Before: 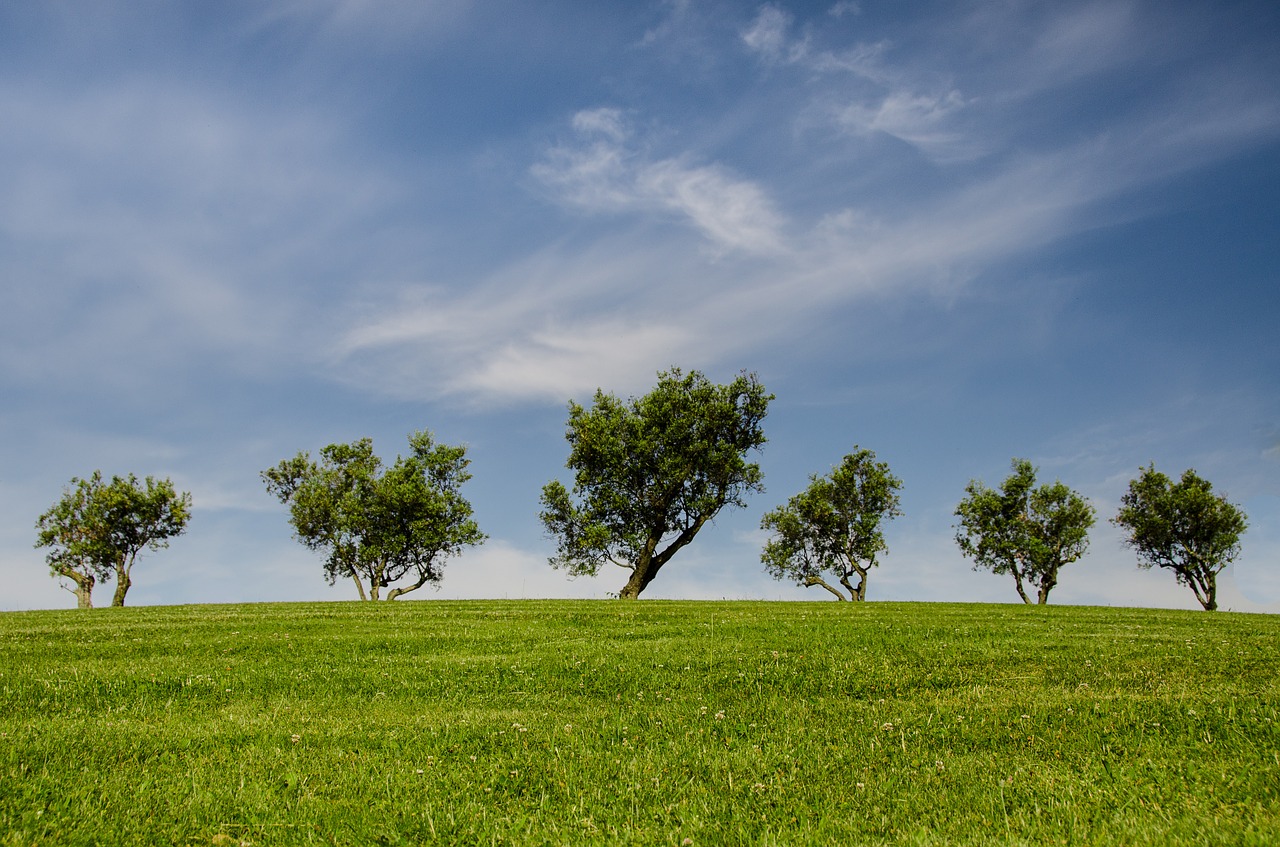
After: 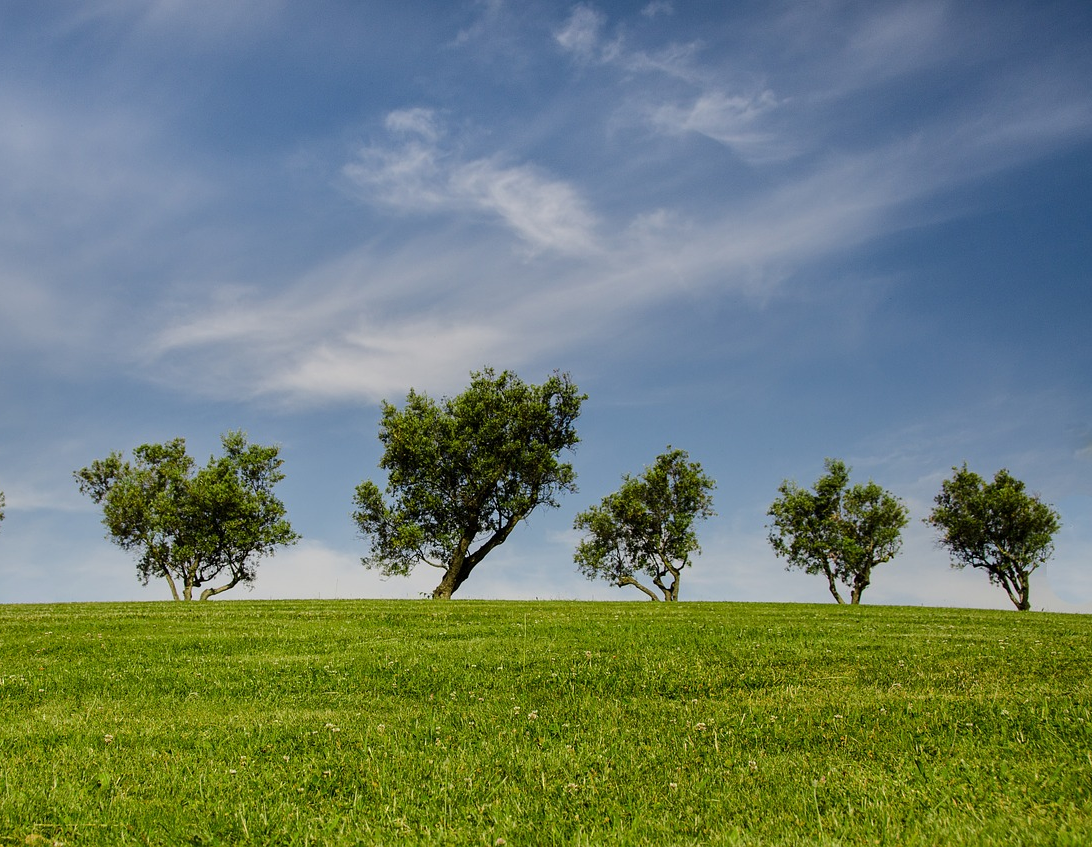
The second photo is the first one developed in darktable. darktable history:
shadows and highlights: radius 103.27, shadows 50.69, highlights -65.28, soften with gaussian
crop and rotate: left 14.642%
